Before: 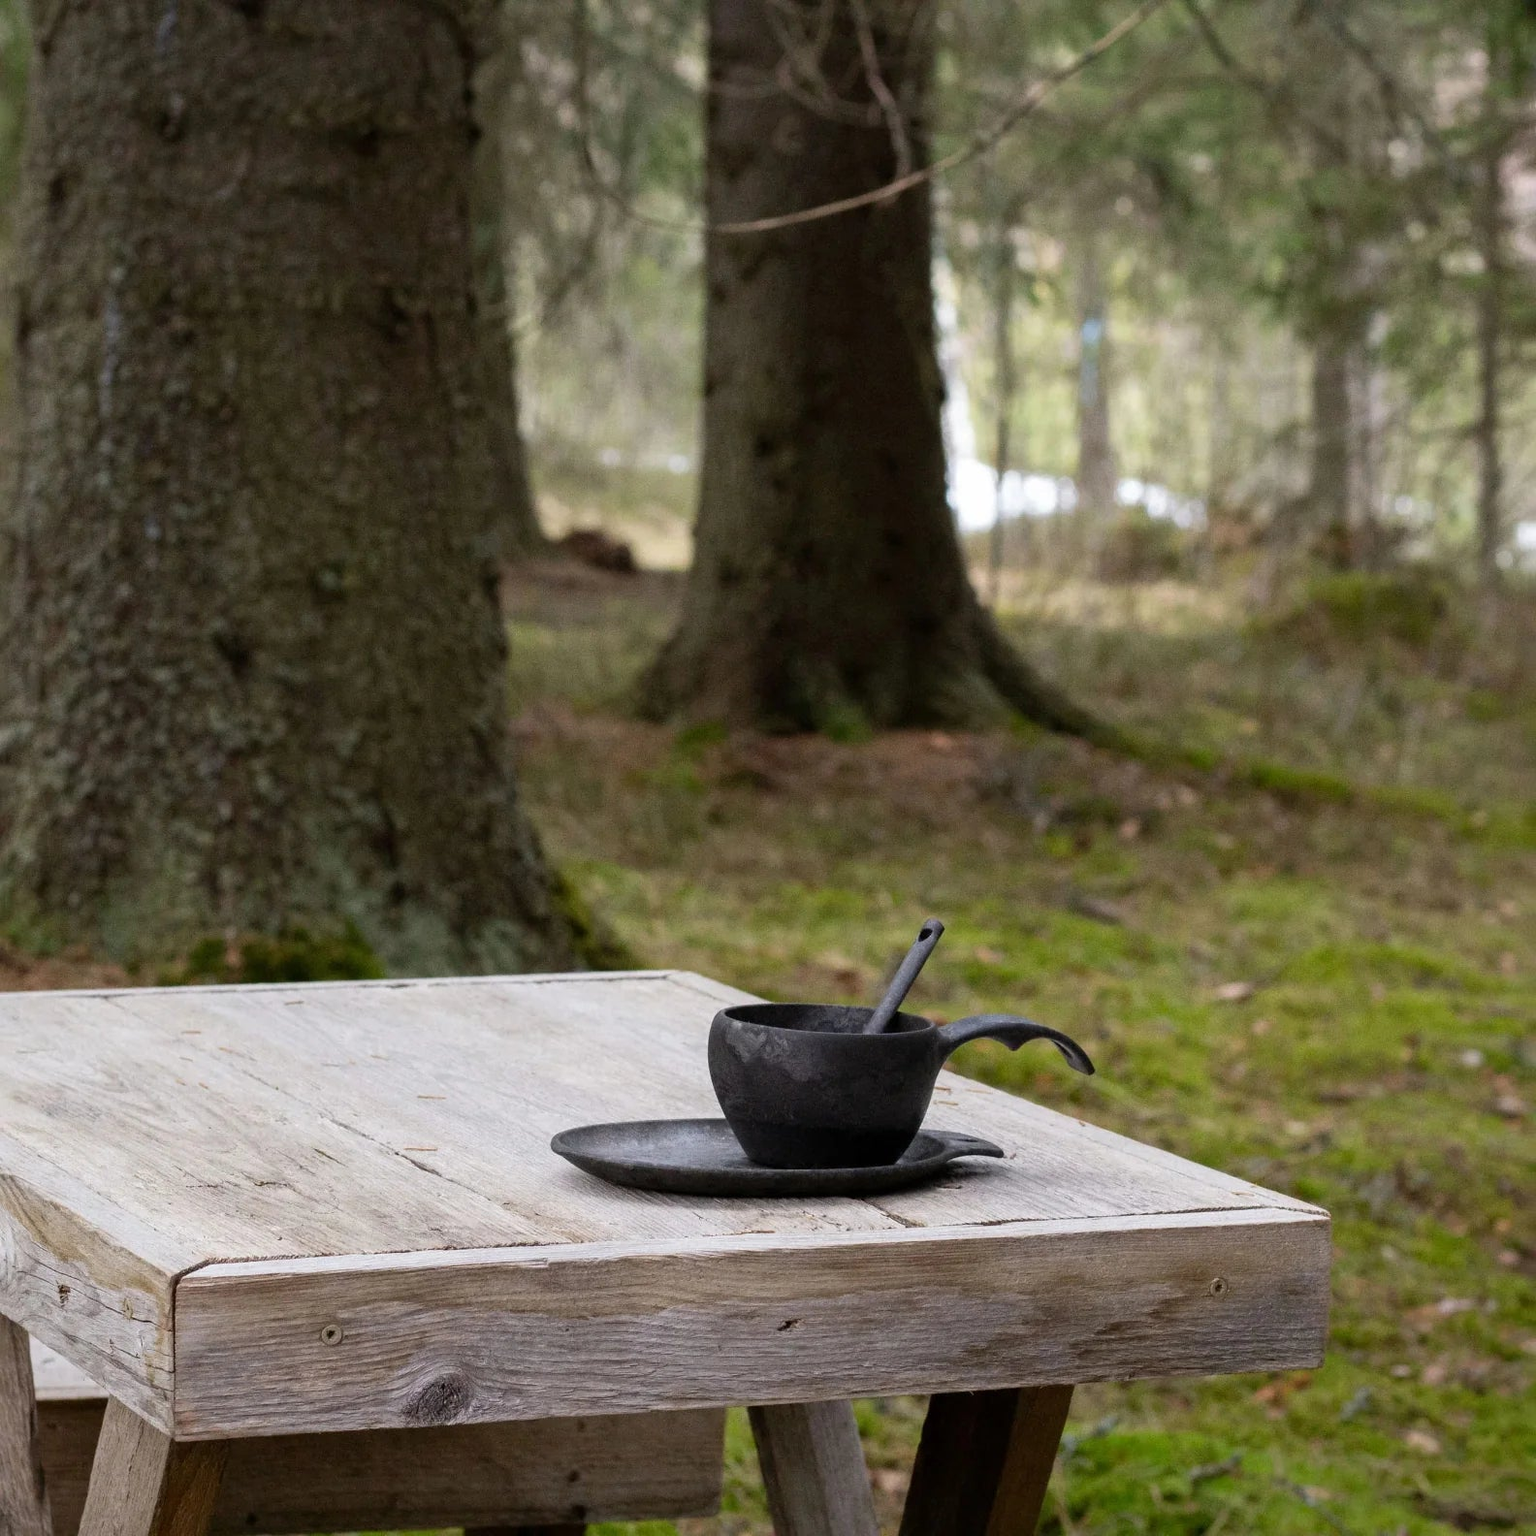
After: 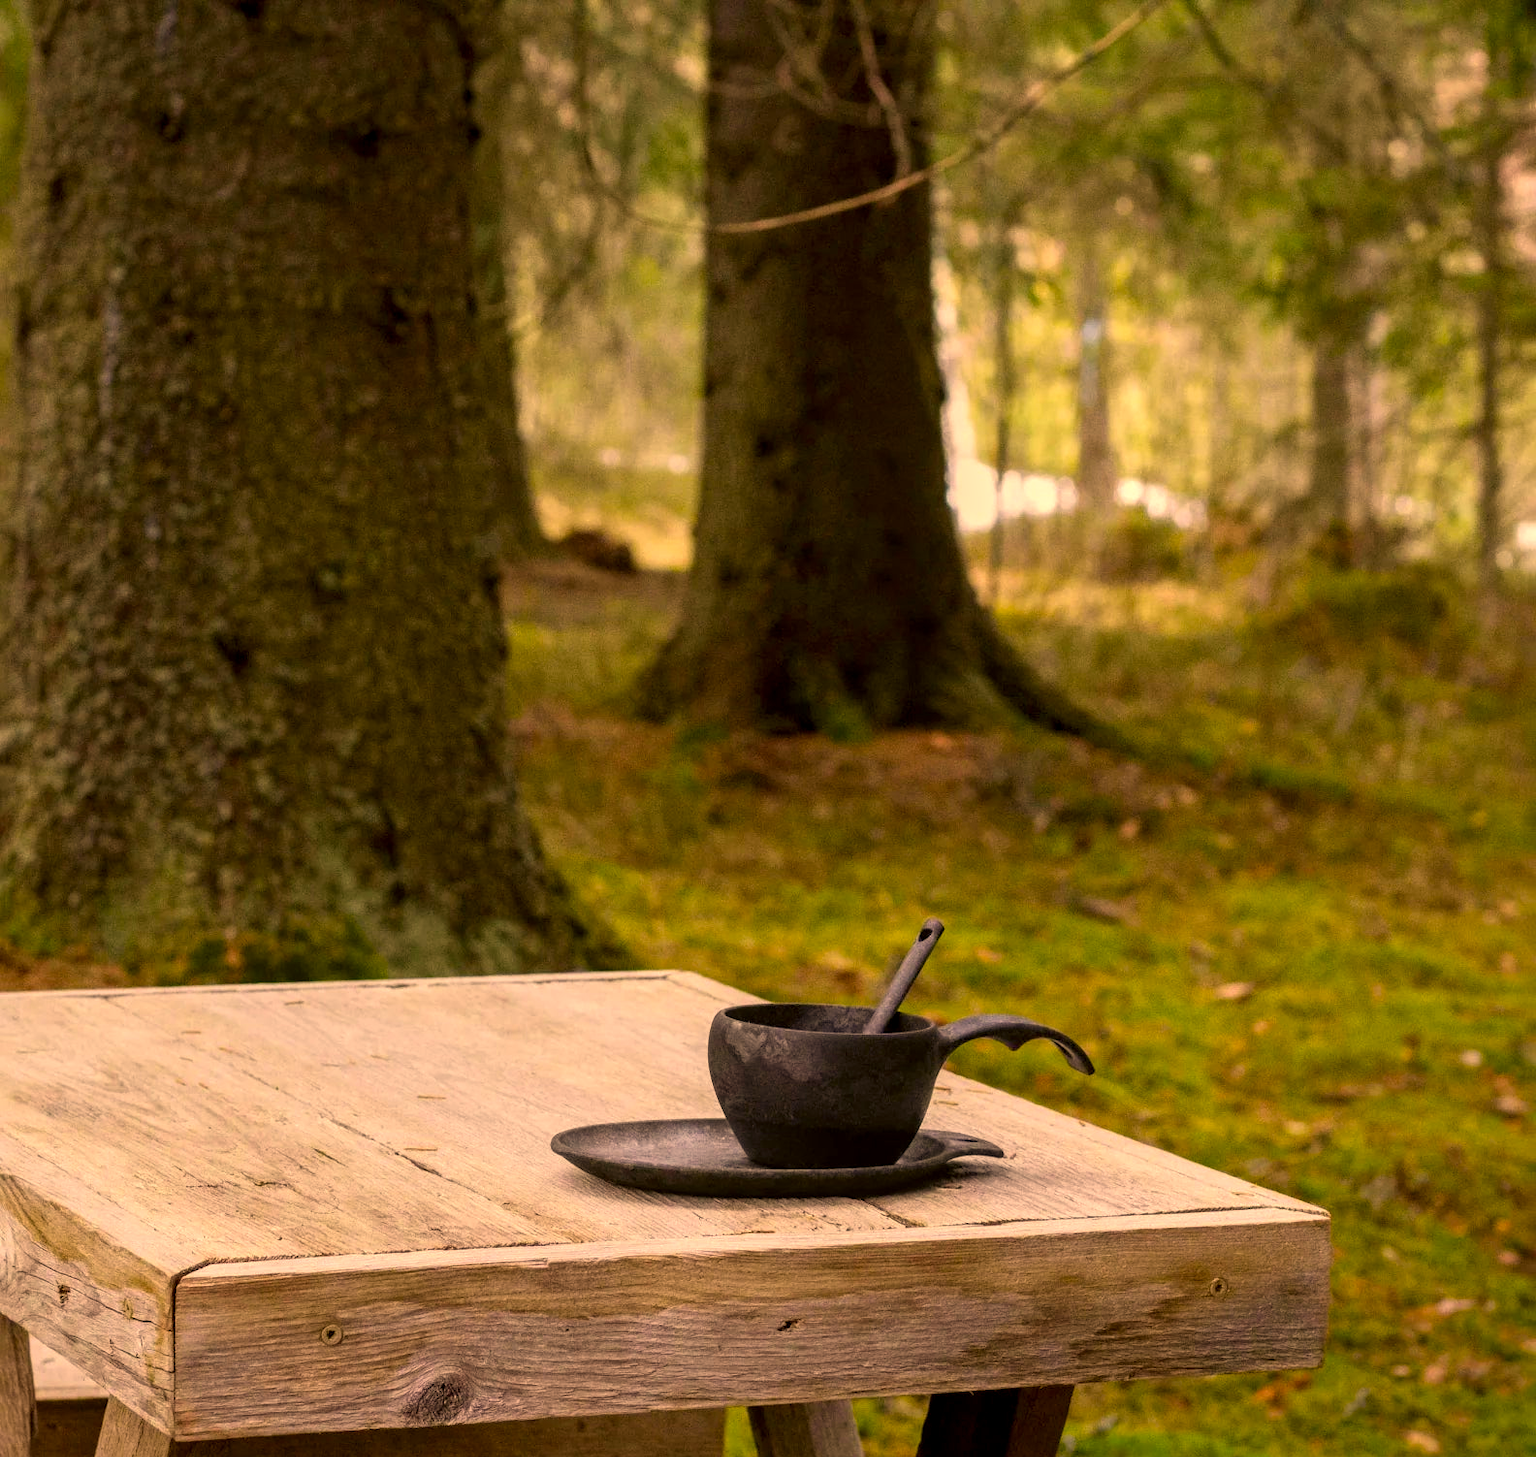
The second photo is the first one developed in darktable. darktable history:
crop and rotate: top 0%, bottom 5.097%
color correction: highlights a* 17.94, highlights b* 35.39, shadows a* 1.48, shadows b* 6.42, saturation 1.01
local contrast: on, module defaults
tone equalizer: on, module defaults
color balance rgb: perceptual saturation grading › global saturation 30%, global vibrance 20%
